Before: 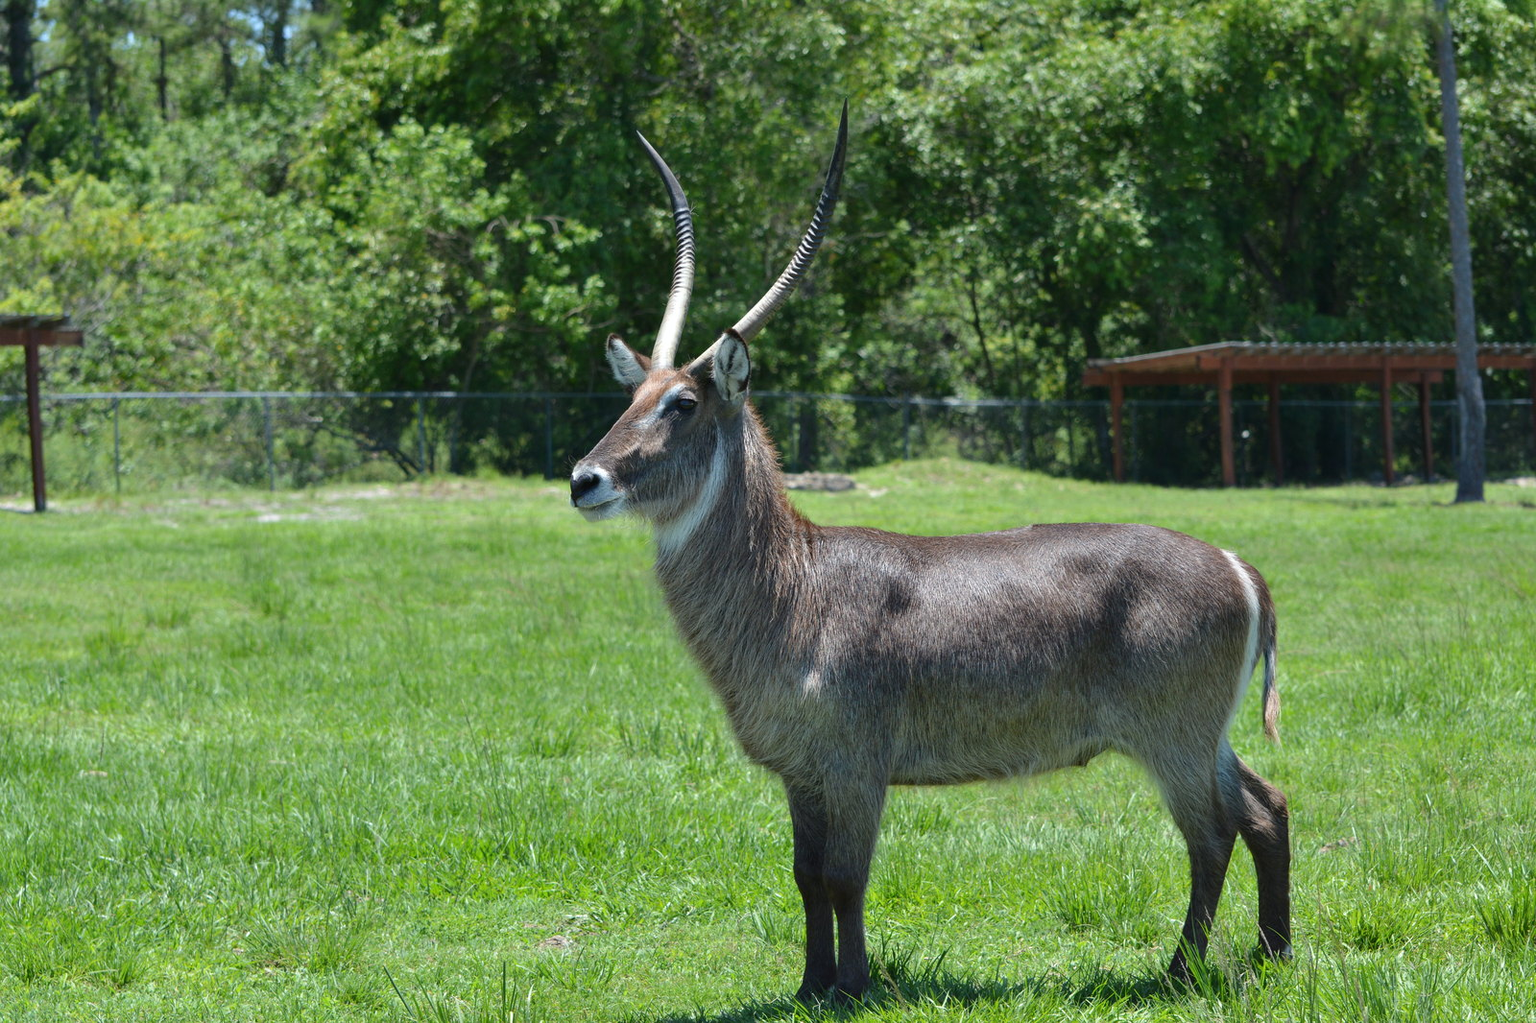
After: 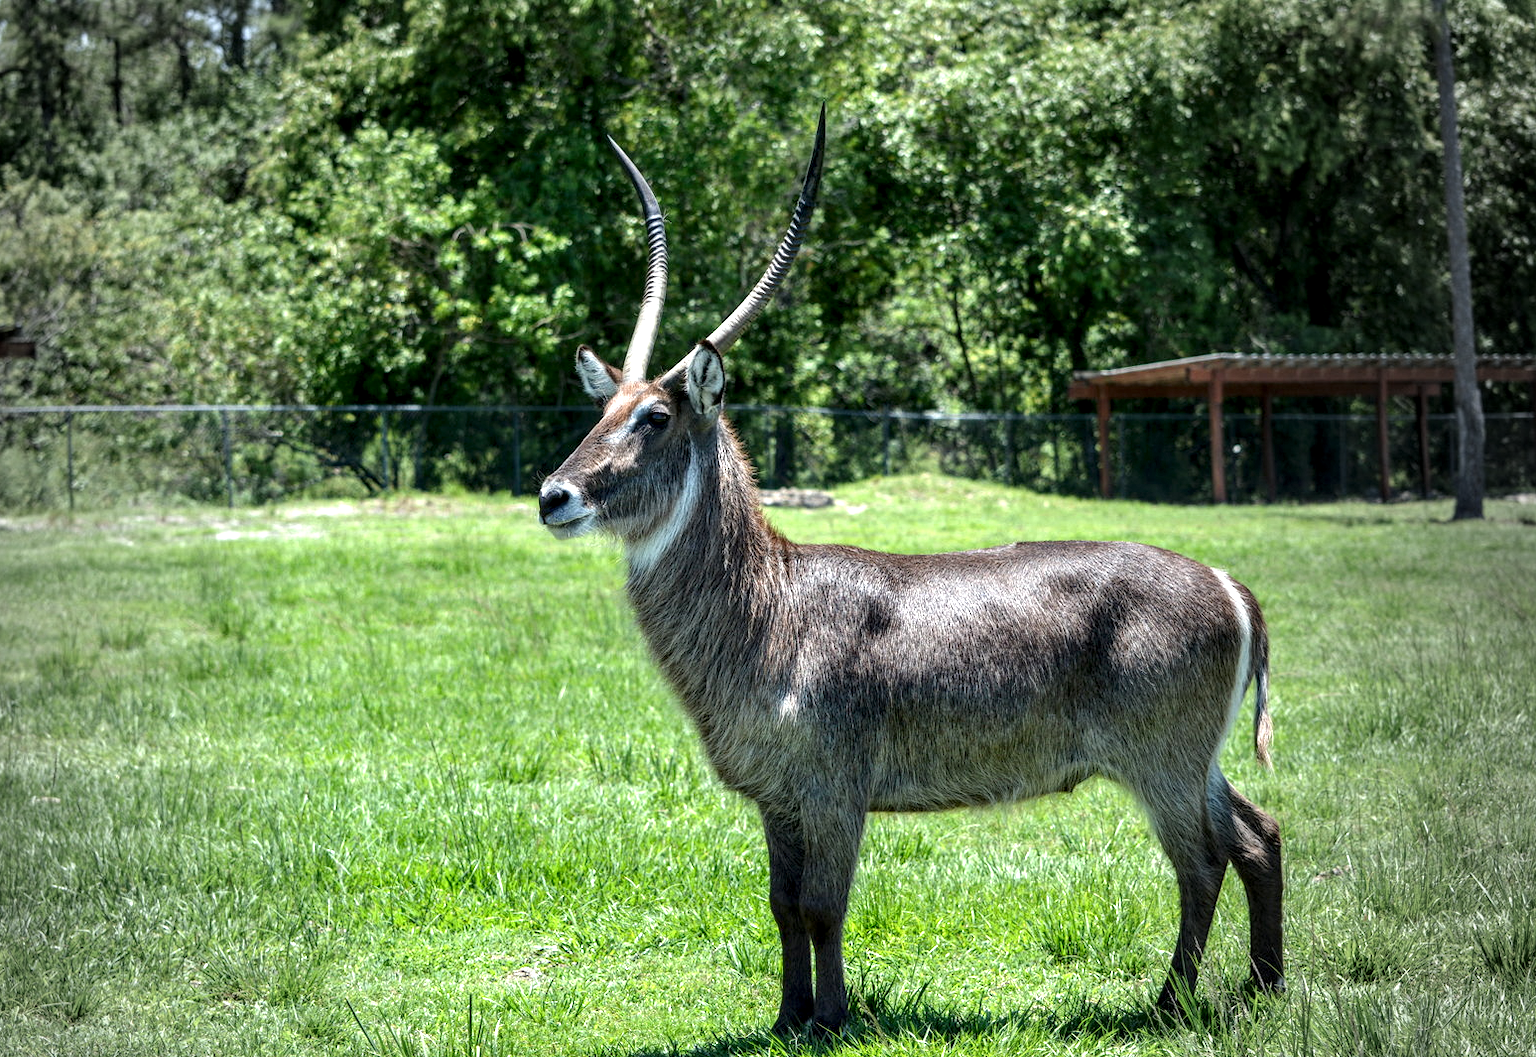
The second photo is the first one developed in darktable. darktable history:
exposure: exposure 0.6 EV, compensate highlight preservation false
local contrast: highlights 20%, shadows 70%, detail 170%
crop and rotate: left 3.238%
vignetting: fall-off start 64.63%, center (-0.034, 0.148), width/height ratio 0.881
